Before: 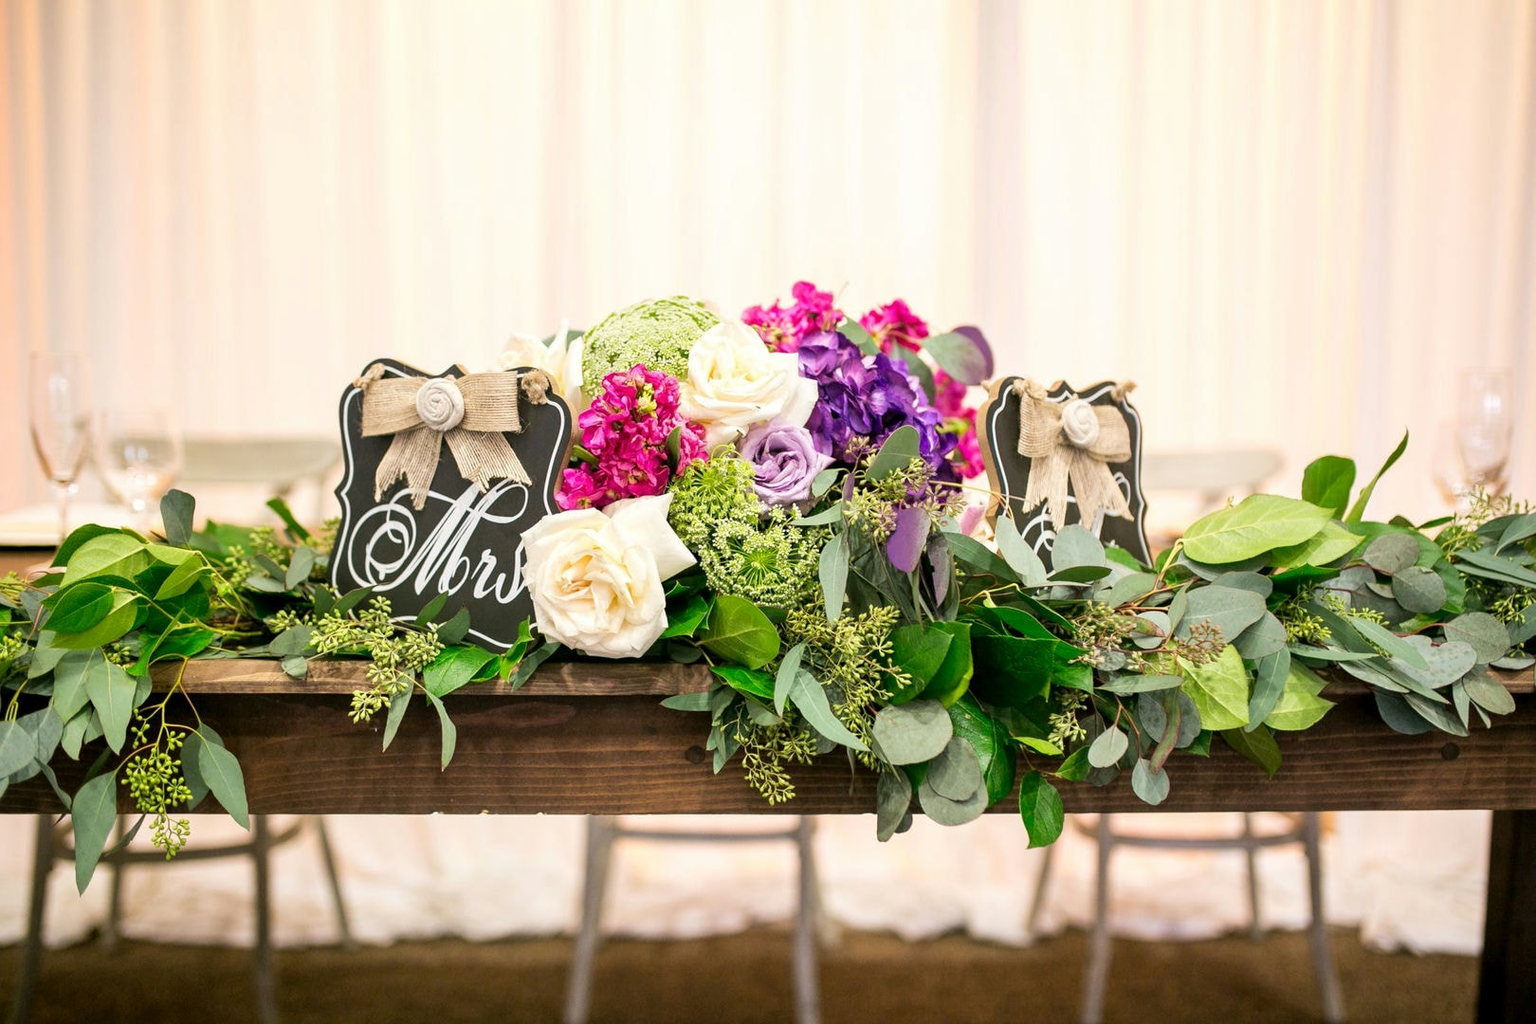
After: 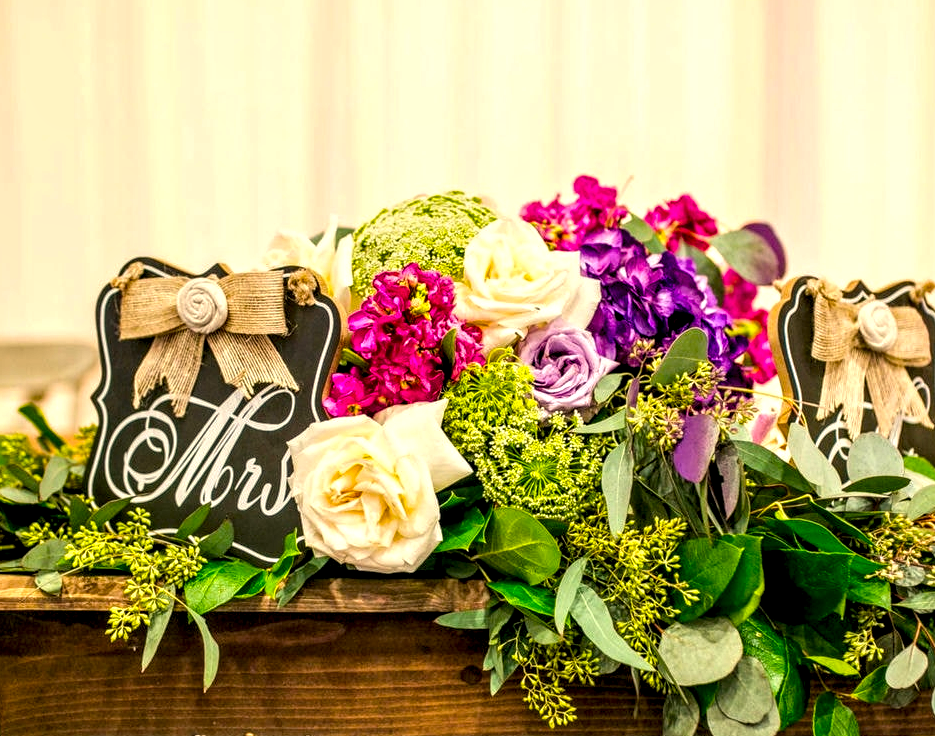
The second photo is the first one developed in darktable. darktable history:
color balance rgb: linear chroma grading › global chroma 15%, perceptual saturation grading › global saturation 30%
contrast equalizer: y [[0.5, 0.501, 0.532, 0.538, 0.54, 0.541], [0.5 ×6], [0.5 ×6], [0 ×6], [0 ×6]]
white balance: red 1.045, blue 0.932
local contrast: highlights 60%, shadows 60%, detail 160%
crop: left 16.202%, top 11.208%, right 26.045%, bottom 20.557%
